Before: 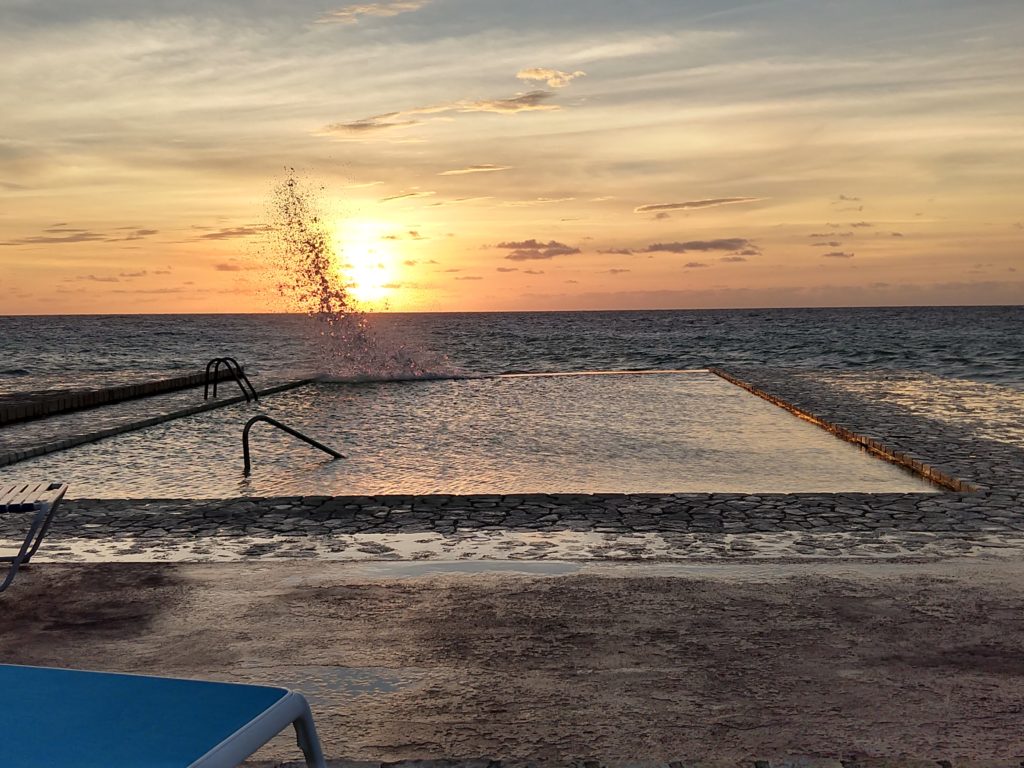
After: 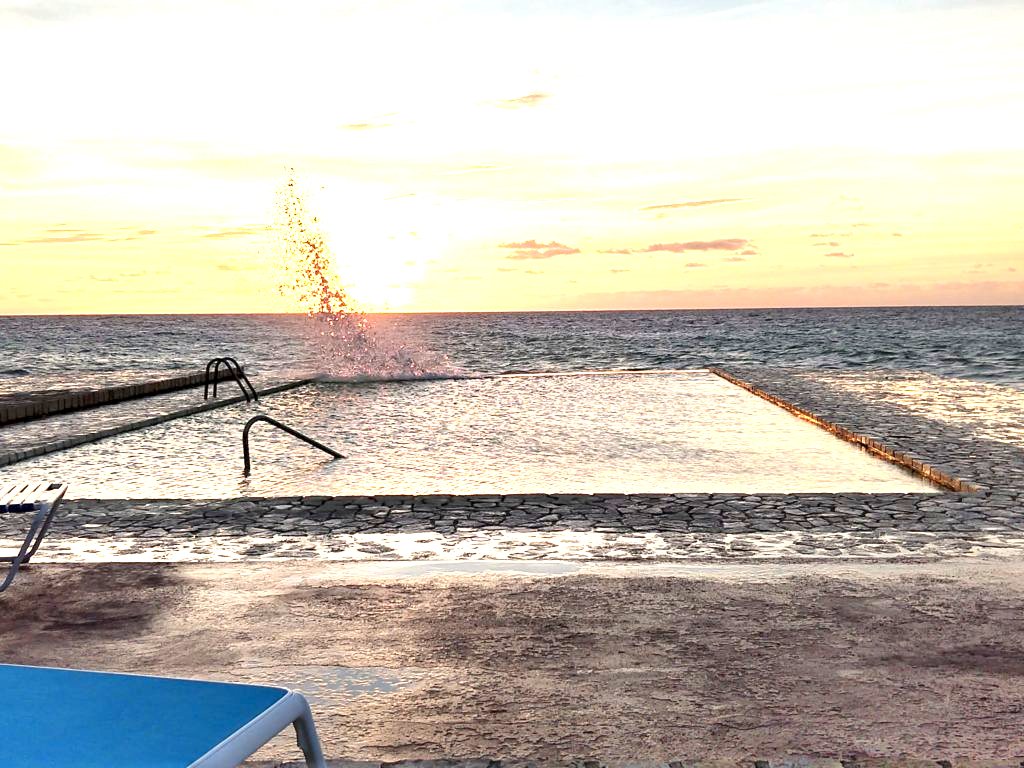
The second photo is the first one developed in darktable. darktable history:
exposure: black level correction 0.001, exposure 1.822 EV, compensate exposure bias true, compensate highlight preservation false
